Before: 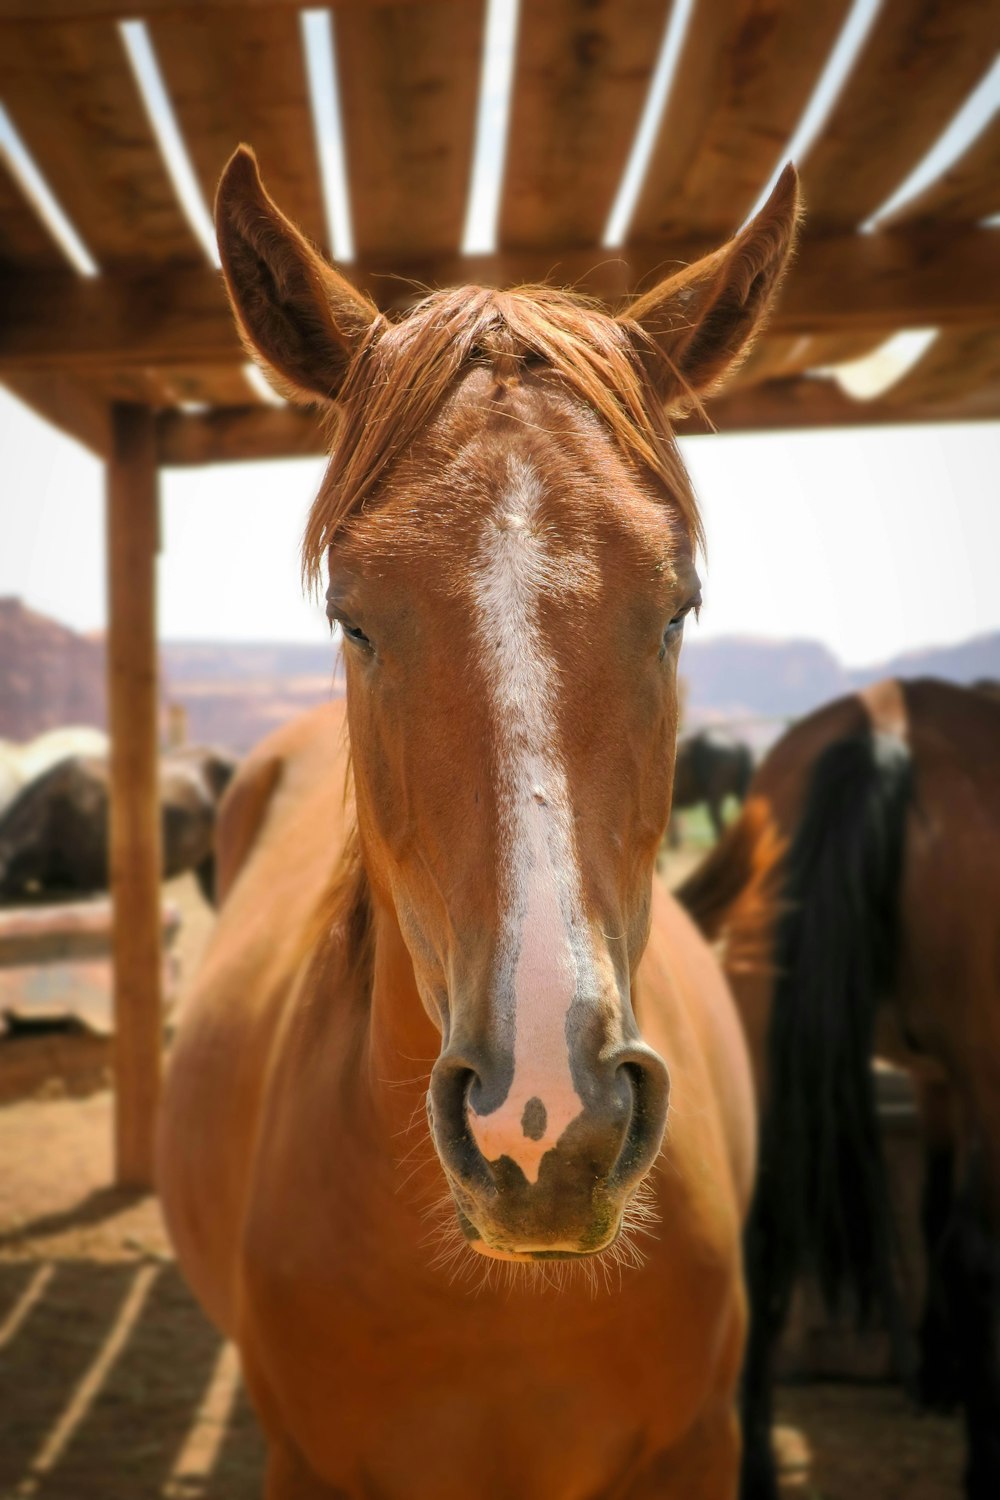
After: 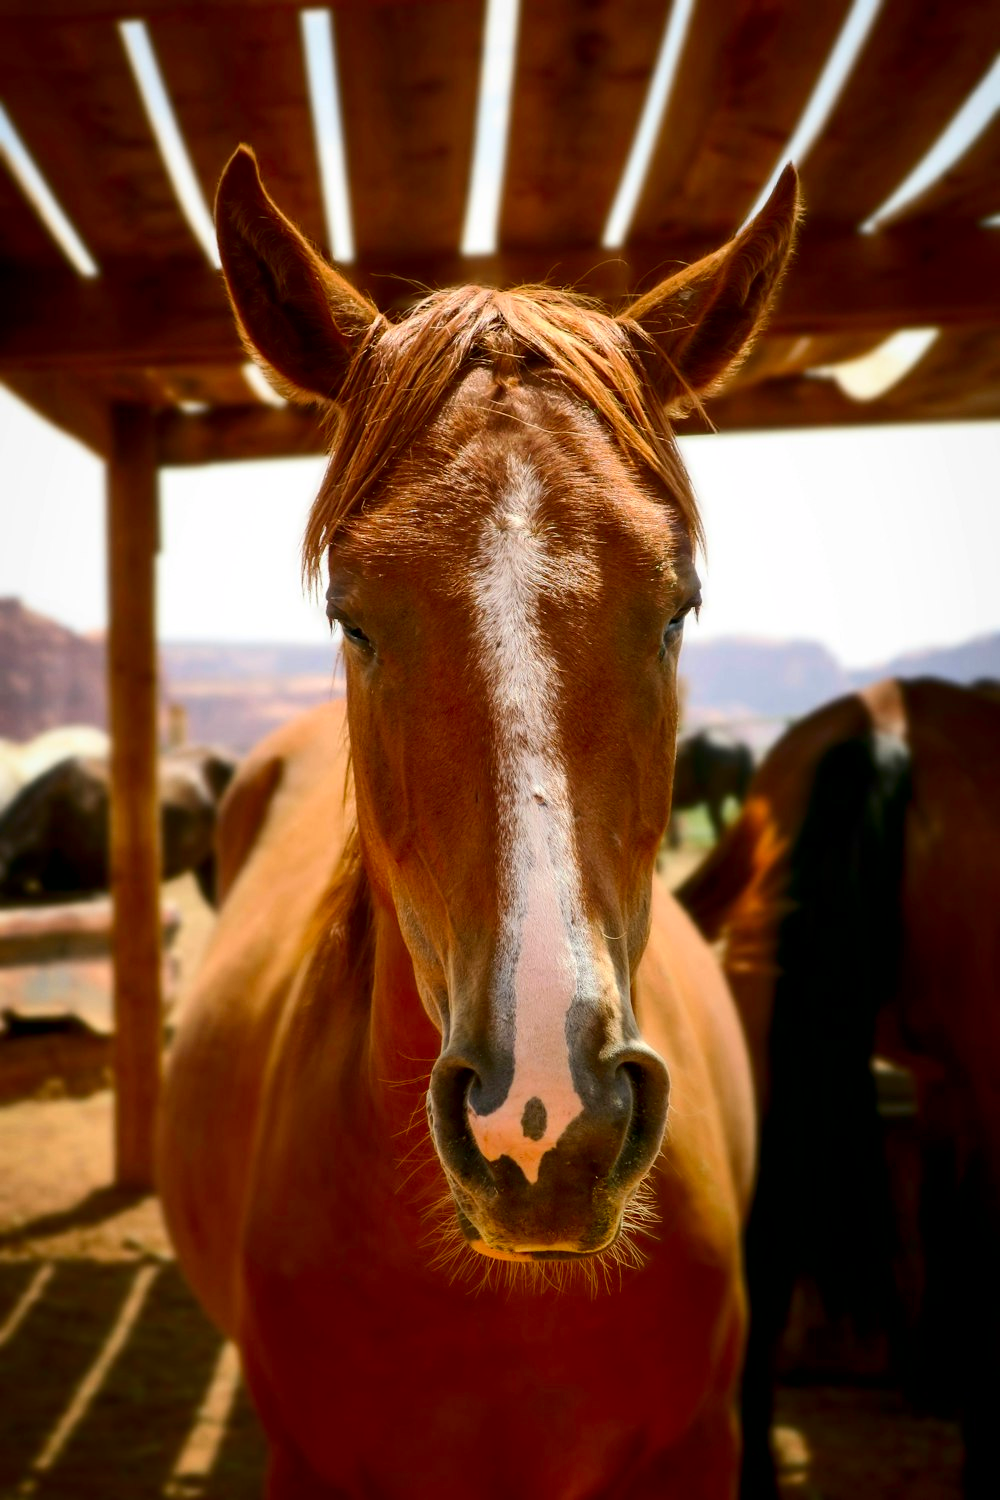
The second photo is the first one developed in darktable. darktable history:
exposure: black level correction 0.009, exposure 0.017 EV, compensate exposure bias true, compensate highlight preservation false
contrast brightness saturation: contrast 0.192, brightness -0.104, saturation 0.207
